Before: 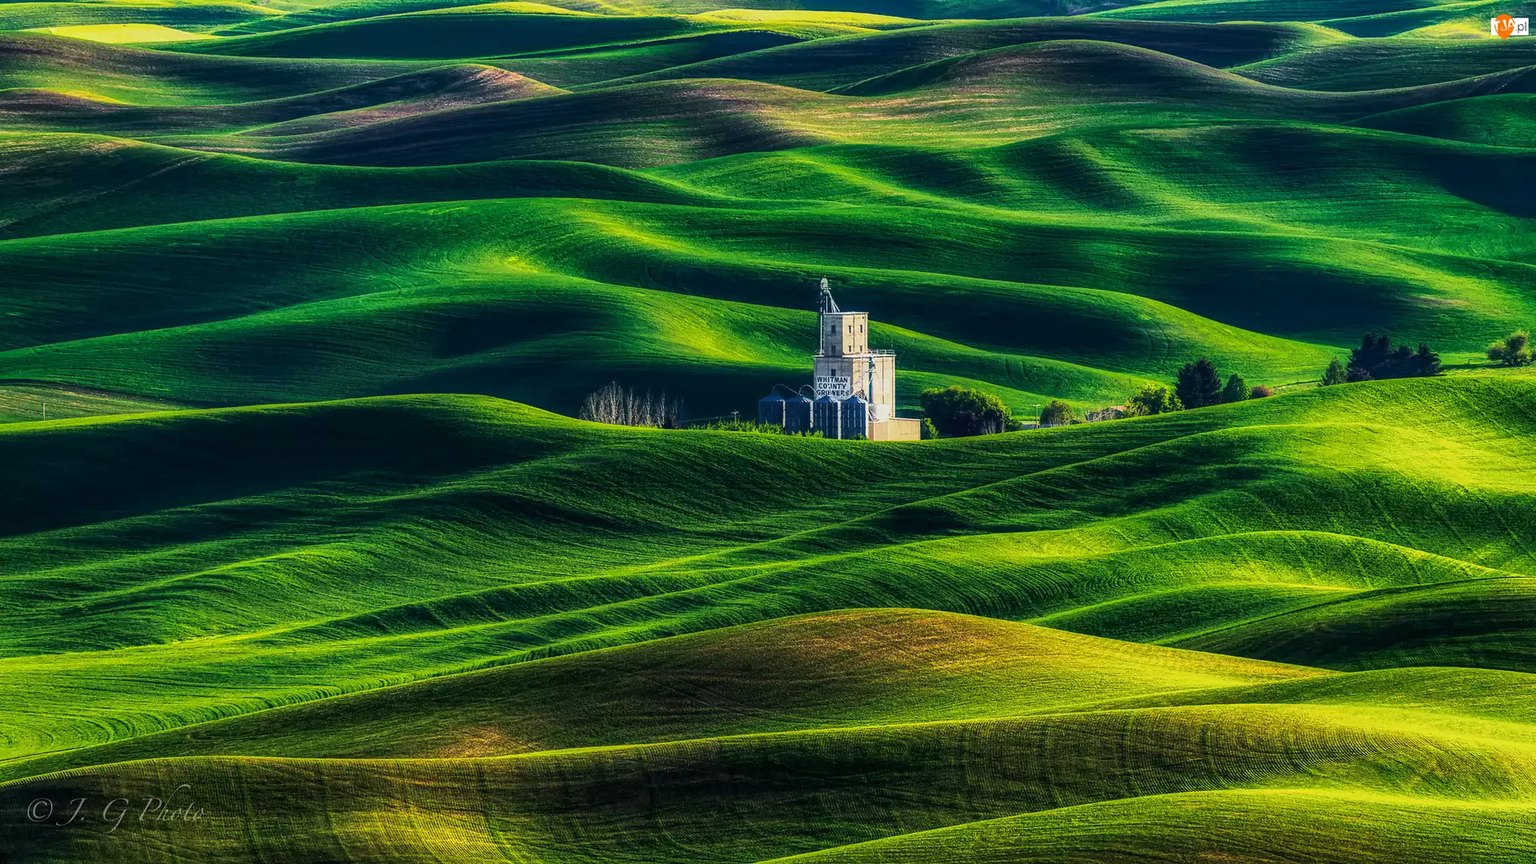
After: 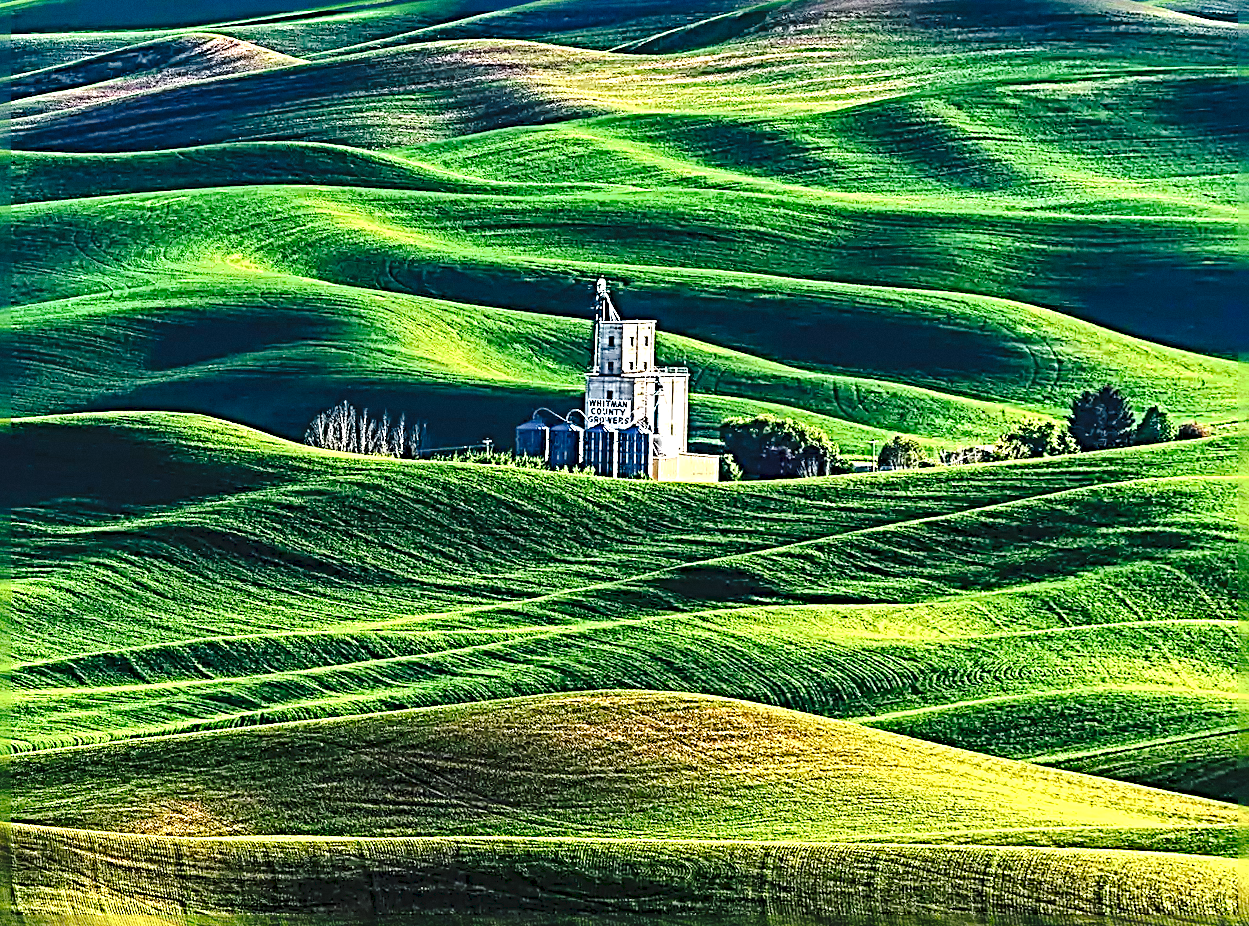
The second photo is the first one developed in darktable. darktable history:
rotate and perspective: rotation 1.69°, lens shift (vertical) -0.023, lens shift (horizontal) -0.291, crop left 0.025, crop right 0.988, crop top 0.092, crop bottom 0.842
sharpen: radius 4.001, amount 2
grain: coarseness 7.08 ISO, strength 21.67%, mid-tones bias 59.58%
exposure: black level correction 0, exposure 1.1 EV, compensate highlight preservation false
crop and rotate: left 14.292%, right 19.041%
tone curve: curves: ch0 [(0, 0) (0.003, 0.064) (0.011, 0.065) (0.025, 0.061) (0.044, 0.068) (0.069, 0.083) (0.1, 0.102) (0.136, 0.126) (0.177, 0.172) (0.224, 0.225) (0.277, 0.306) (0.335, 0.397) (0.399, 0.483) (0.468, 0.56) (0.543, 0.634) (0.623, 0.708) (0.709, 0.77) (0.801, 0.832) (0.898, 0.899) (1, 1)], preserve colors none
